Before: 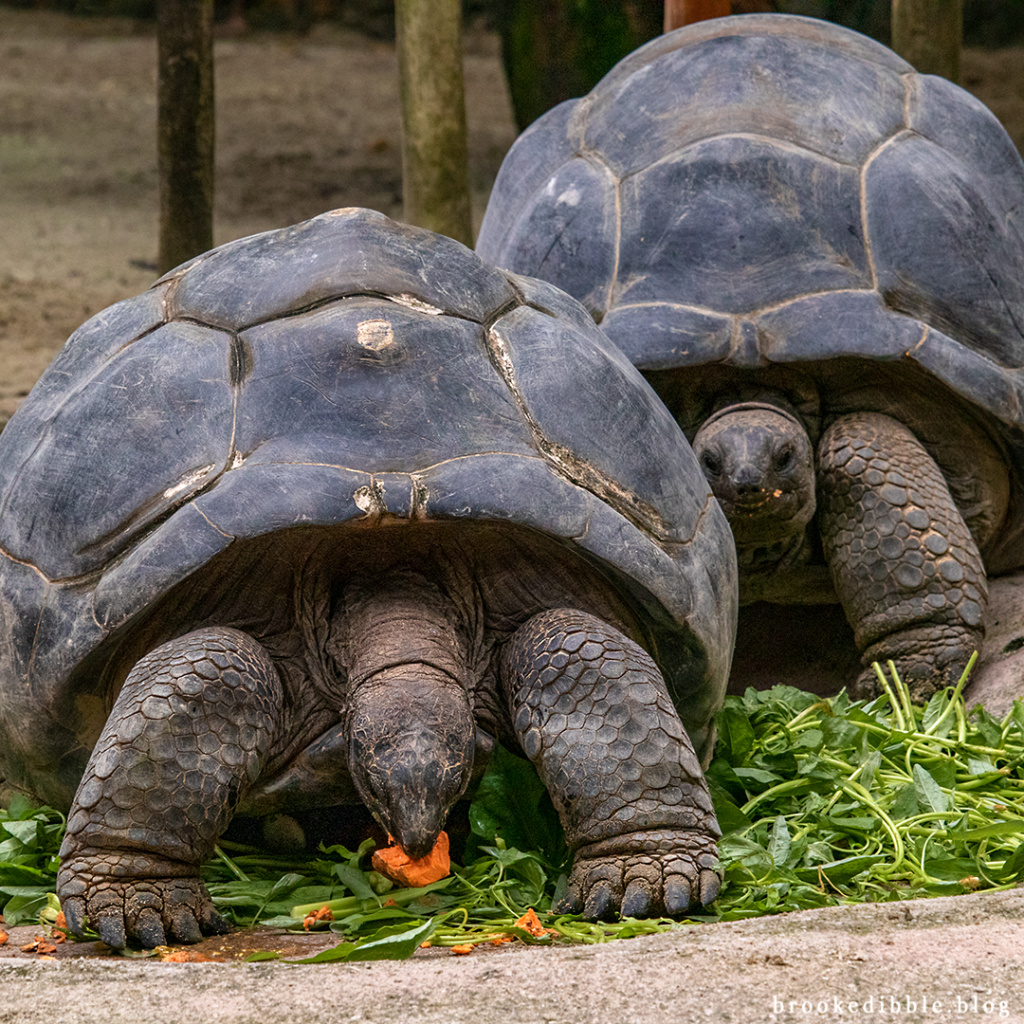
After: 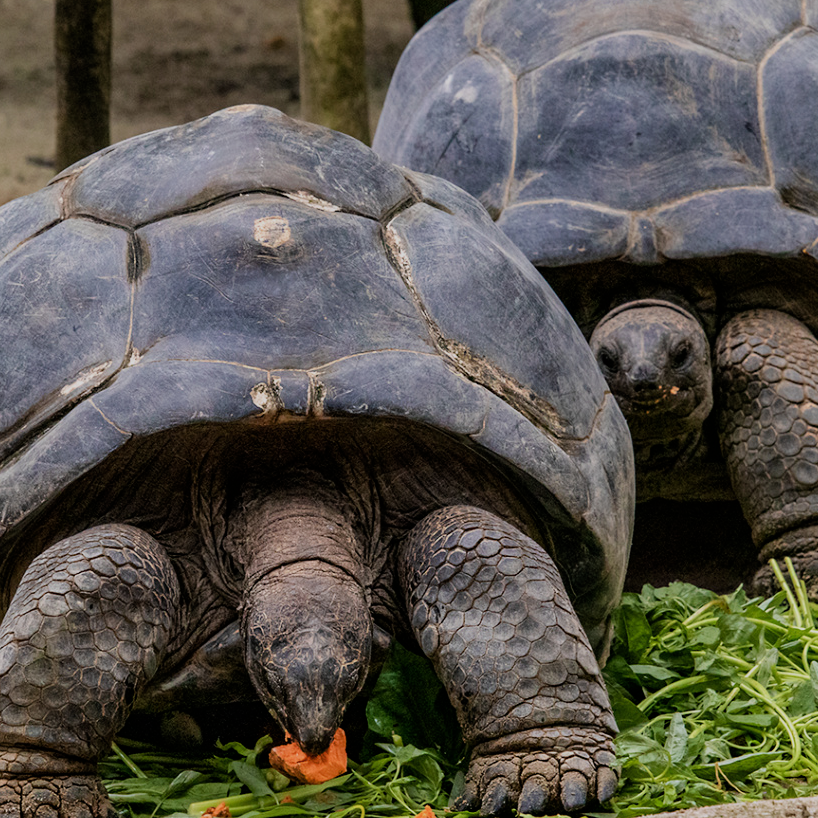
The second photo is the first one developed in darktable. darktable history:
crop and rotate: left 10.071%, top 10.071%, right 10.02%, bottom 10.02%
tone equalizer: on, module defaults
filmic rgb: black relative exposure -7.65 EV, white relative exposure 4.56 EV, hardness 3.61
